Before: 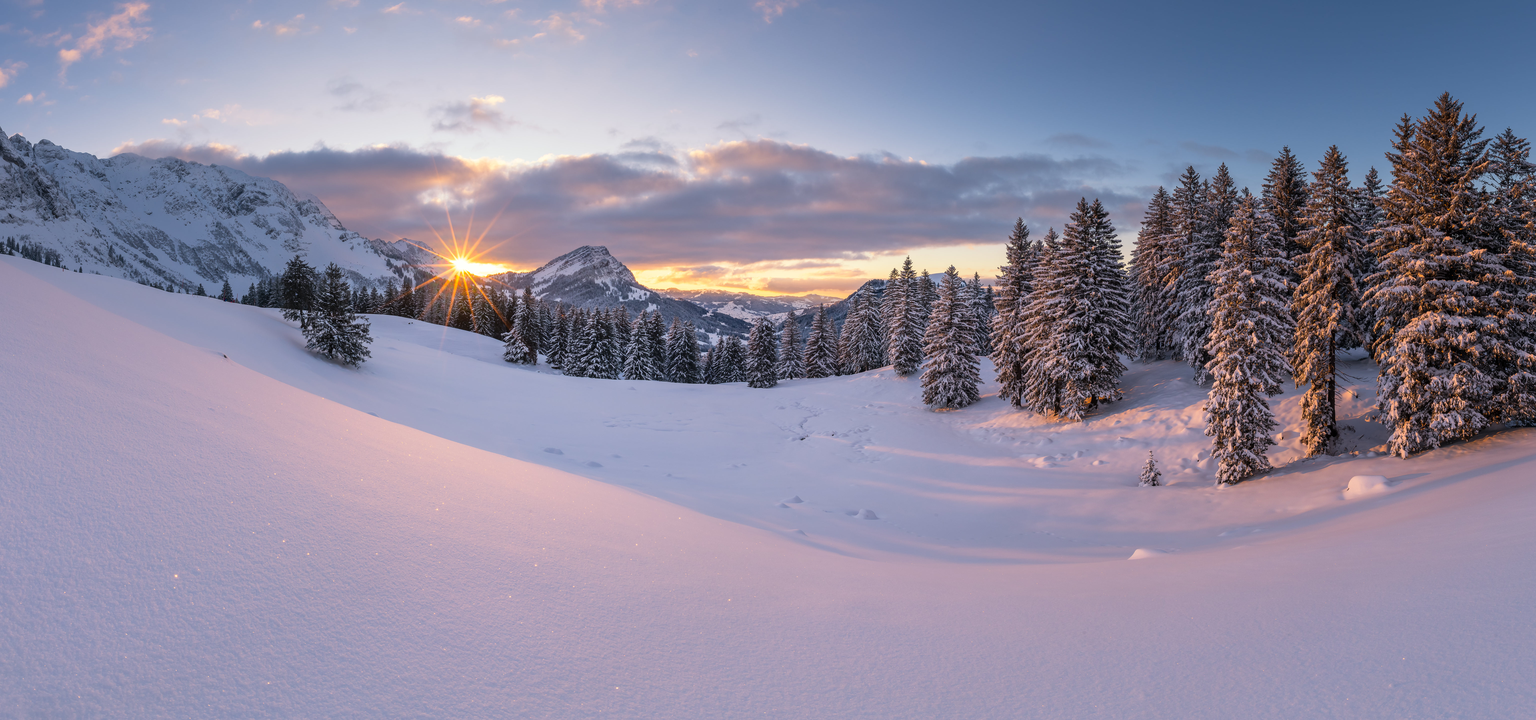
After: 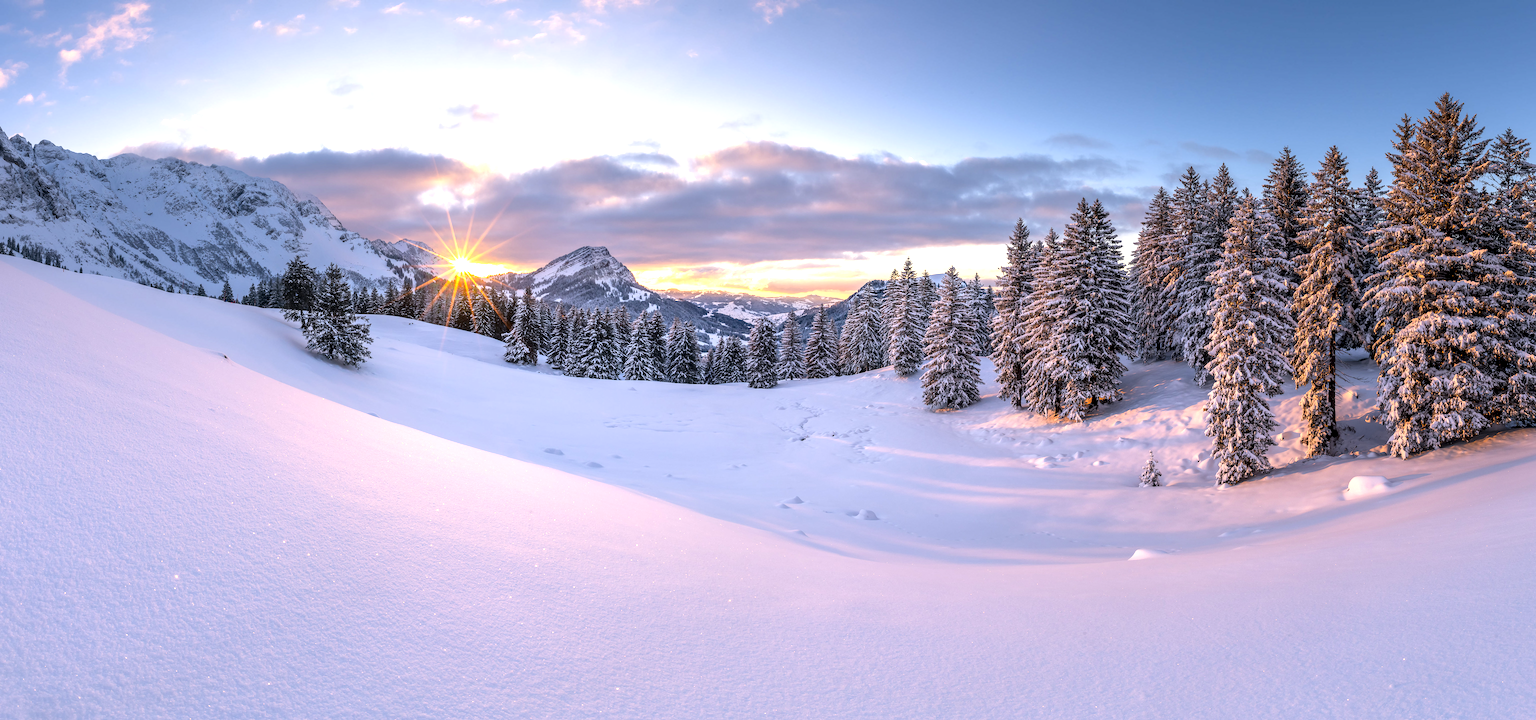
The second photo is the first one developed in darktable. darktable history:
white balance: red 0.983, blue 1.036
exposure: exposure 0.74 EV, compensate highlight preservation false
local contrast: highlights 83%, shadows 81%
